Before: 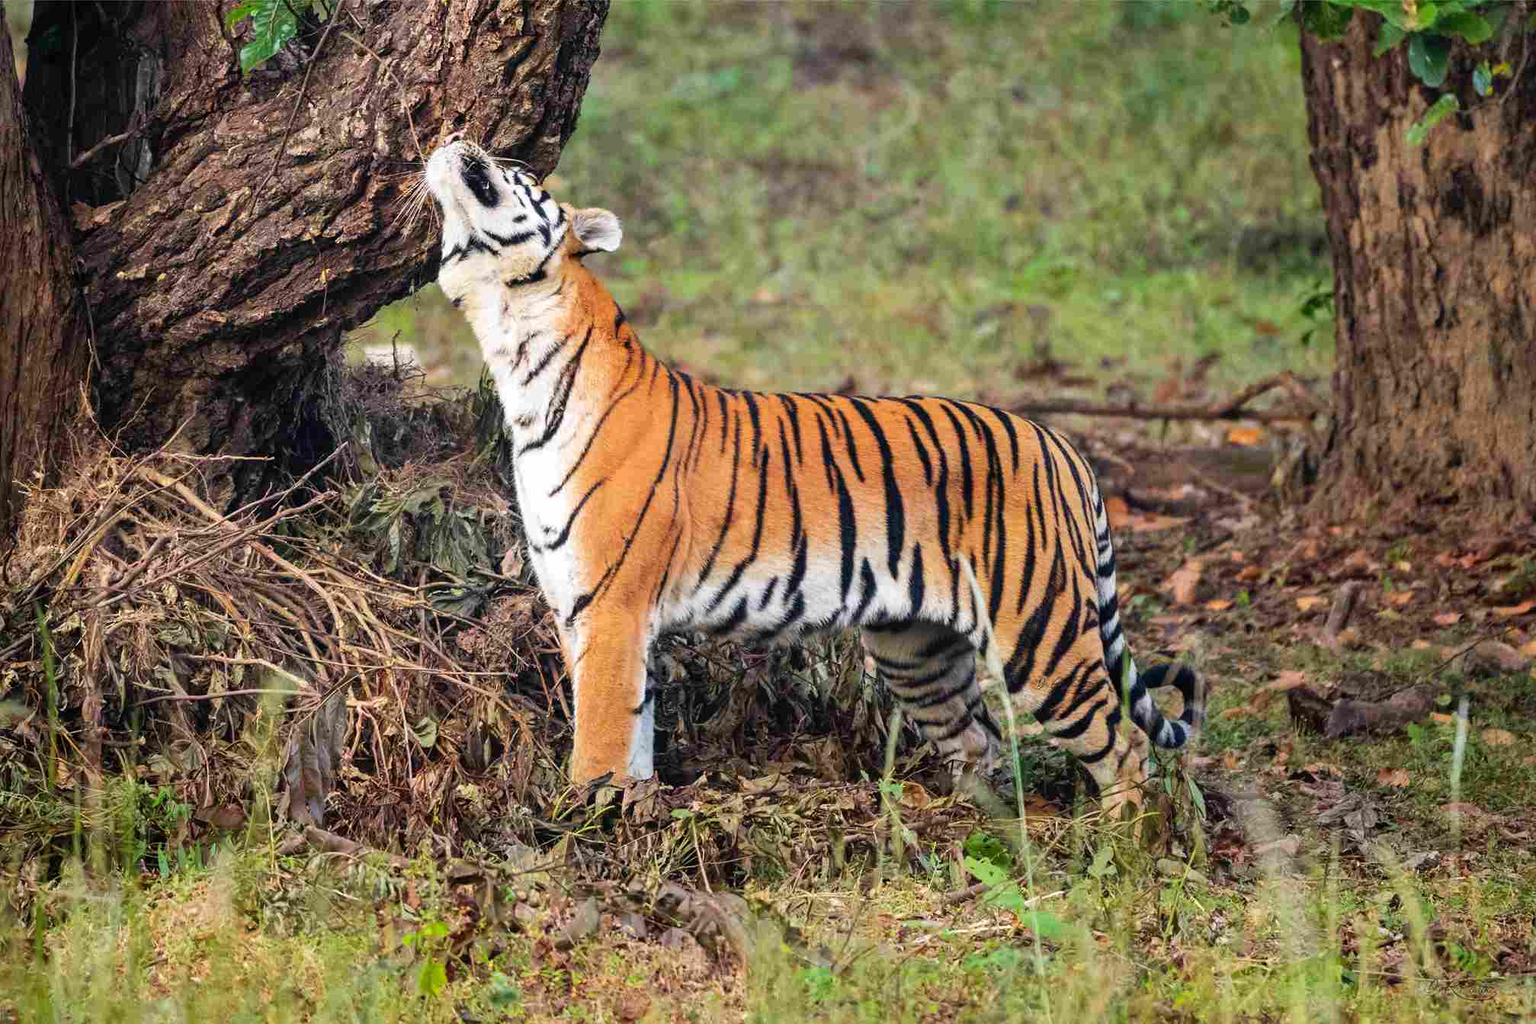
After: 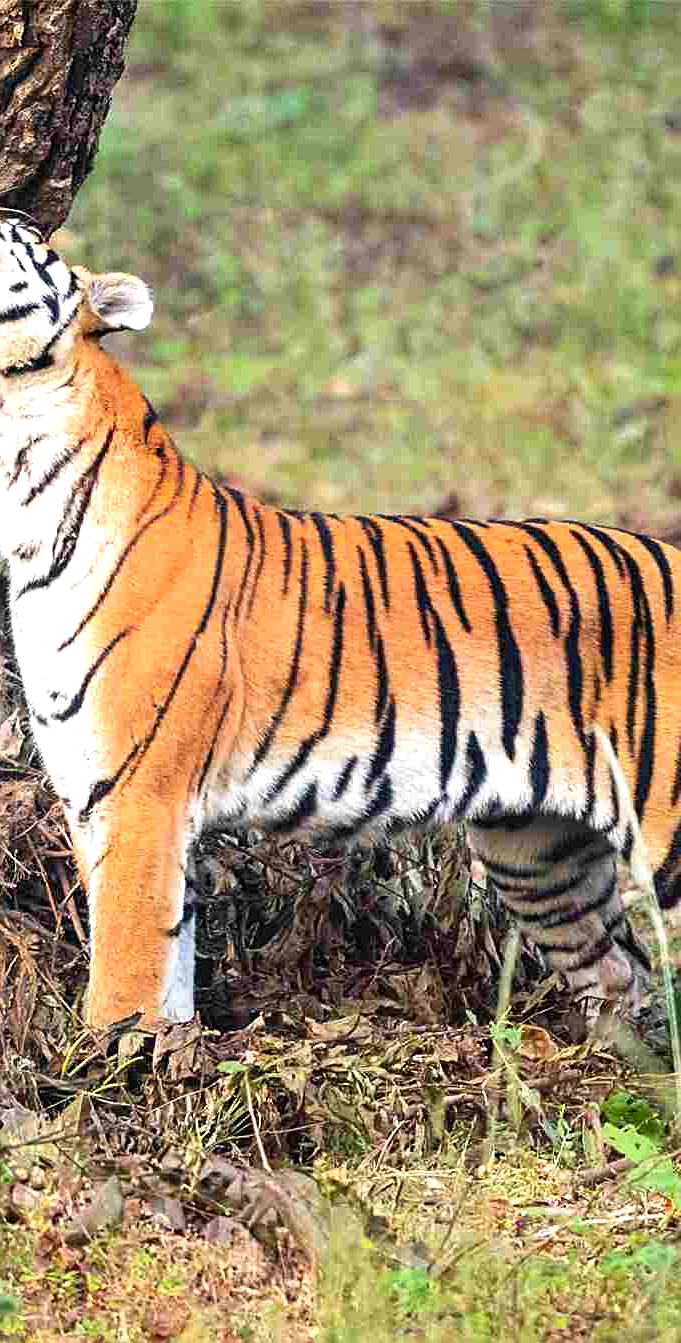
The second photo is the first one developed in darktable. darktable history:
sharpen: on, module defaults
crop: left 32.934%, right 33.247%
exposure: exposure 0.492 EV, compensate highlight preservation false
